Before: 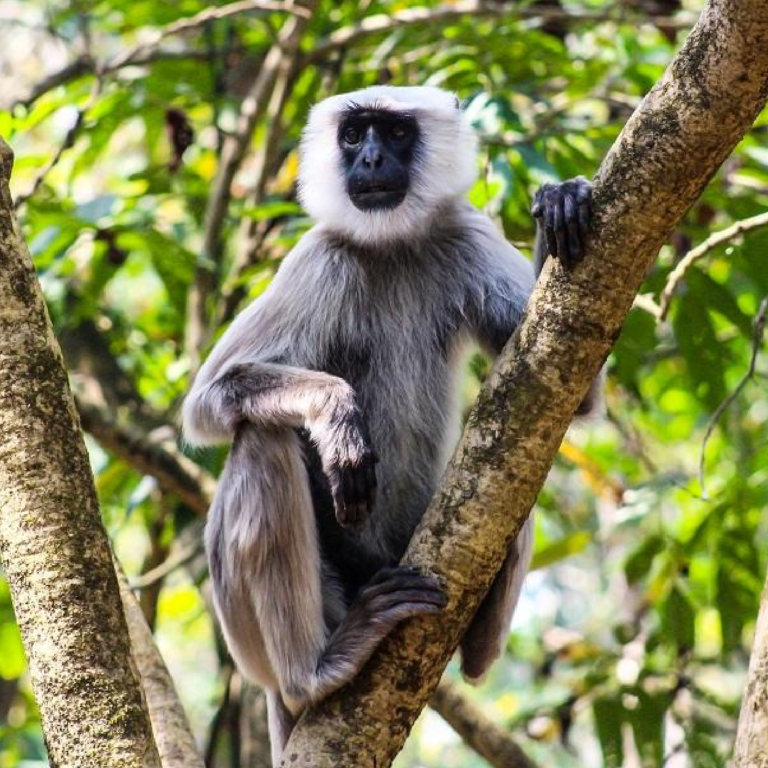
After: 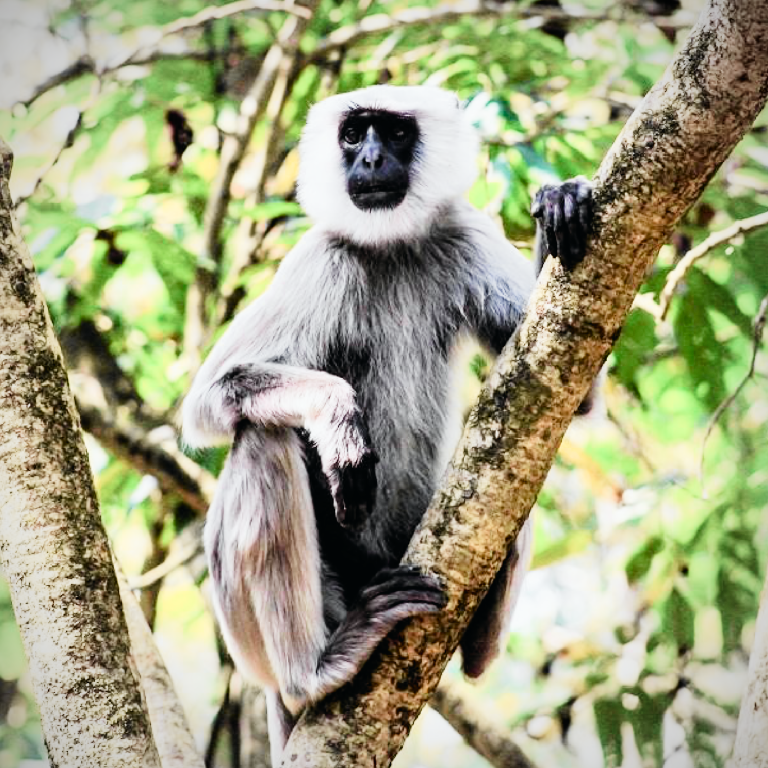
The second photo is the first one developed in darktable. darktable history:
exposure: black level correction 0, exposure 1.098 EV, compensate highlight preservation false
tone curve: curves: ch0 [(0, 0.009) (0.037, 0.035) (0.131, 0.126) (0.275, 0.28) (0.476, 0.514) (0.617, 0.667) (0.704, 0.759) (0.813, 0.863) (0.911, 0.931) (0.997, 1)]; ch1 [(0, 0) (0.318, 0.271) (0.444, 0.438) (0.493, 0.496) (0.508, 0.5) (0.534, 0.535) (0.57, 0.582) (0.65, 0.664) (0.746, 0.764) (1, 1)]; ch2 [(0, 0) (0.246, 0.24) (0.36, 0.381) (0.415, 0.434) (0.476, 0.492) (0.502, 0.499) (0.522, 0.518) (0.533, 0.534) (0.586, 0.598) (0.634, 0.643) (0.706, 0.717) (0.853, 0.83) (1, 0.951)], color space Lab, independent channels, preserve colors none
color balance rgb: perceptual saturation grading › global saturation 0.24%, perceptual saturation grading › highlights -30.053%, perceptual saturation grading › shadows 19.22%
vignetting: fall-off radius 60.83%
filmic rgb: black relative exposure -7.5 EV, white relative exposure 5 EV, hardness 3.32, contrast 1.301
